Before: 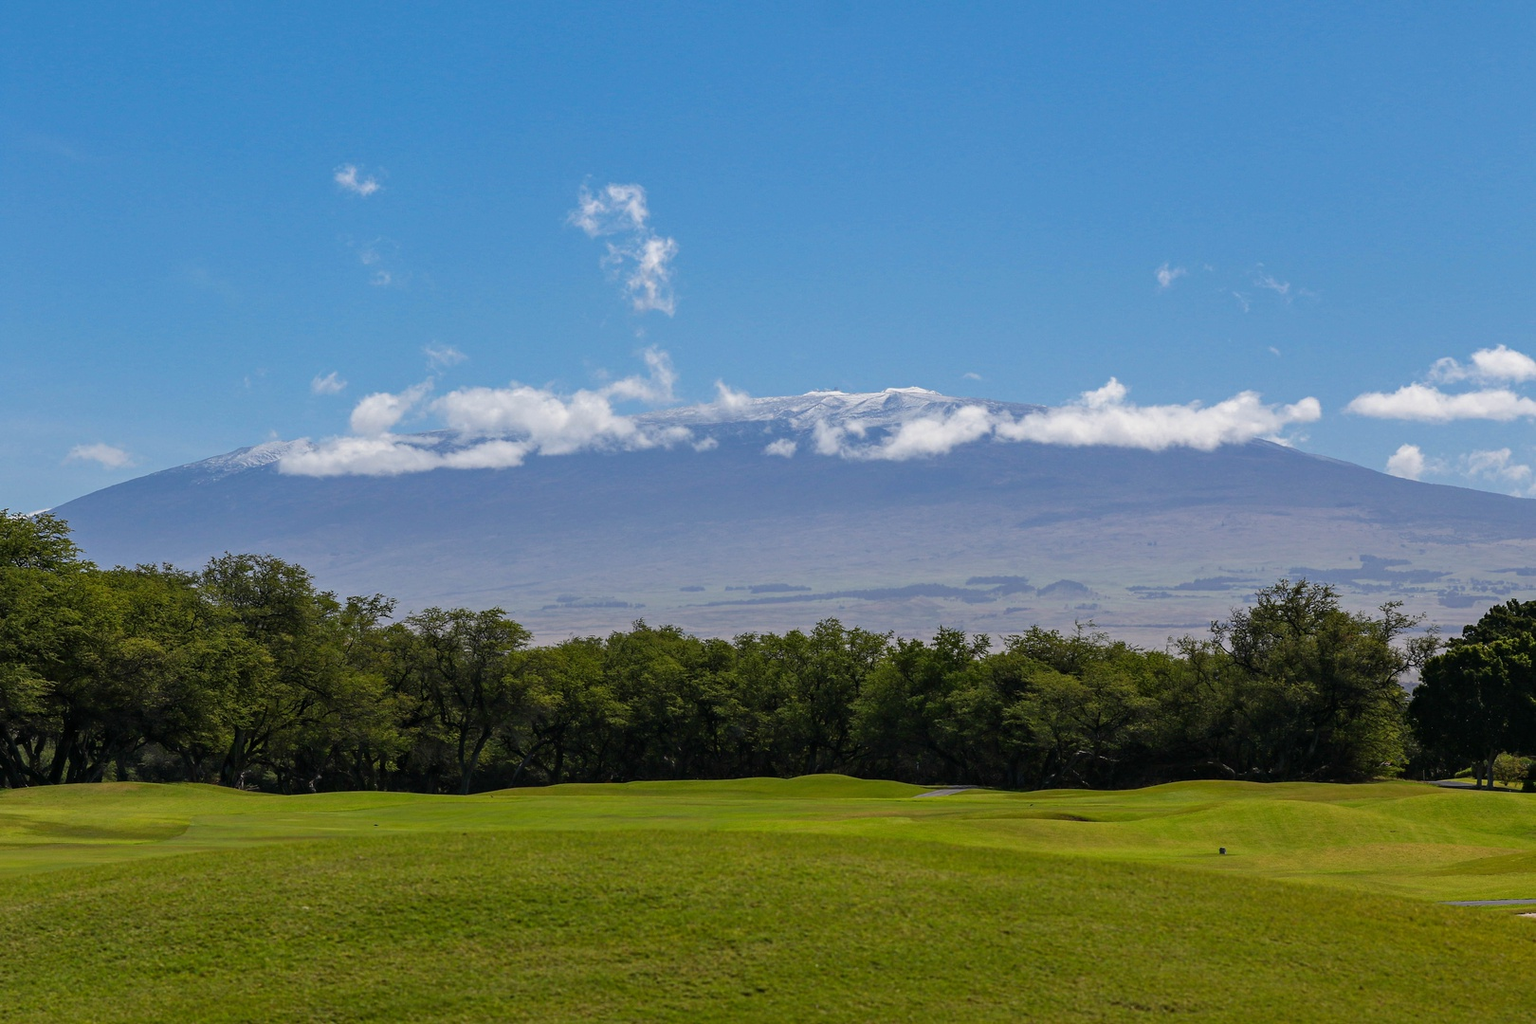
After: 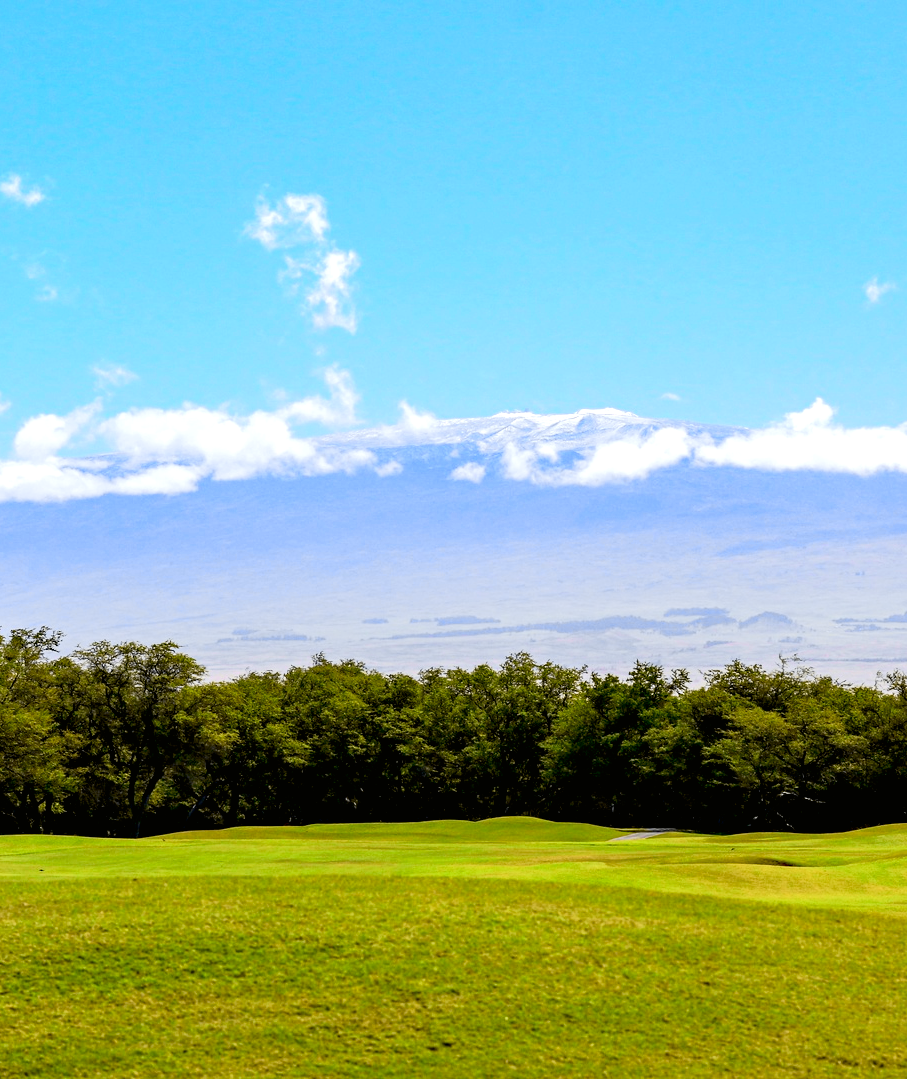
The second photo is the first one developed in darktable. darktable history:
crop: left 21.954%, right 22.021%, bottom 0.011%
base curve: preserve colors none
exposure: black level correction 0.008, exposure 0.981 EV, compensate highlight preservation false
tone curve: curves: ch0 [(0, 0.006) (0.037, 0.022) (0.123, 0.105) (0.19, 0.173) (0.277, 0.279) (0.474, 0.517) (0.597, 0.662) (0.687, 0.774) (0.855, 0.891) (1, 0.982)]; ch1 [(0, 0) (0.243, 0.245) (0.422, 0.415) (0.493, 0.498) (0.508, 0.503) (0.531, 0.55) (0.551, 0.582) (0.626, 0.672) (0.694, 0.732) (1, 1)]; ch2 [(0, 0) (0.249, 0.216) (0.356, 0.329) (0.424, 0.442) (0.476, 0.477) (0.498, 0.503) (0.517, 0.524) (0.532, 0.547) (0.562, 0.592) (0.614, 0.657) (0.706, 0.748) (0.808, 0.809) (0.991, 0.968)], color space Lab, independent channels, preserve colors none
